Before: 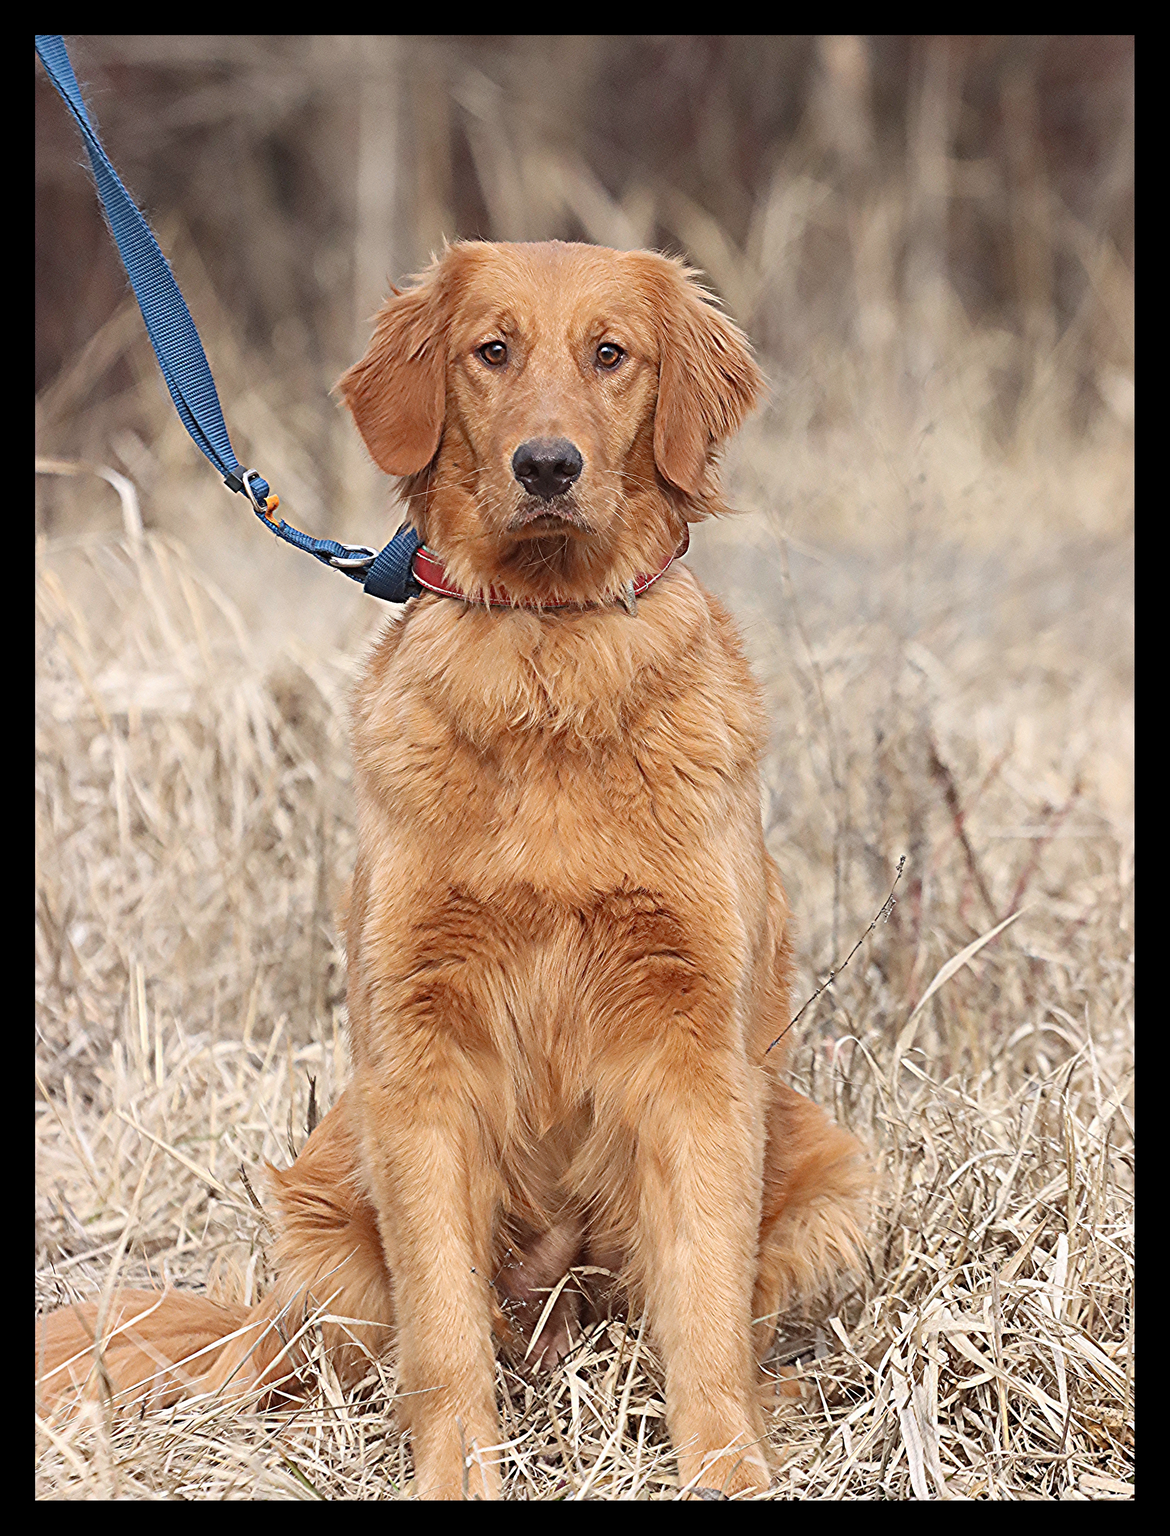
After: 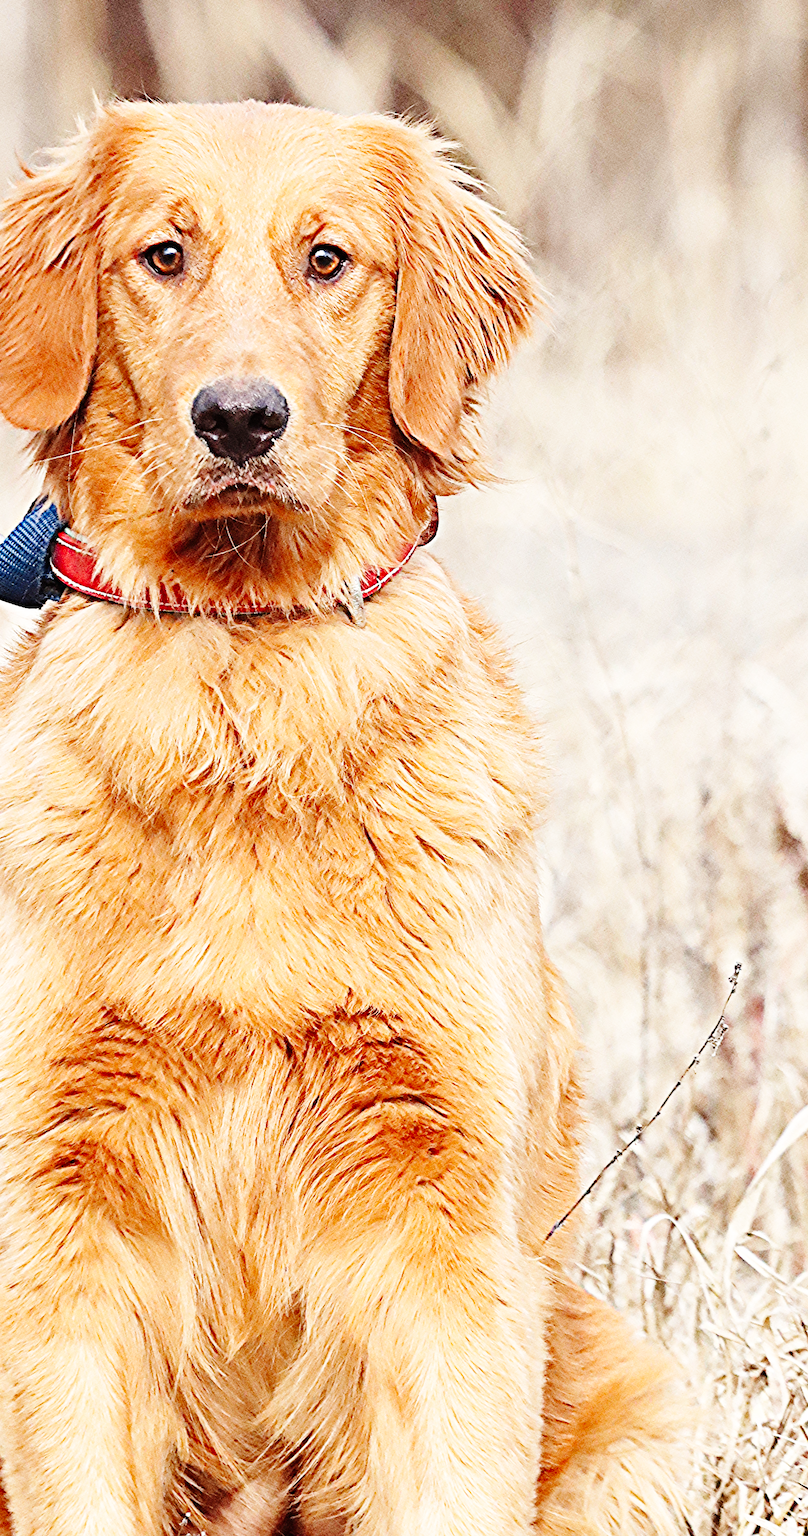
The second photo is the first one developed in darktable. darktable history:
base curve: curves: ch0 [(0, 0) (0, 0) (0.002, 0.001) (0.008, 0.003) (0.019, 0.011) (0.037, 0.037) (0.064, 0.11) (0.102, 0.232) (0.152, 0.379) (0.216, 0.524) (0.296, 0.665) (0.394, 0.789) (0.512, 0.881) (0.651, 0.945) (0.813, 0.986) (1, 1)], preserve colors none
crop: left 32.157%, top 10.977%, right 18.485%, bottom 17.61%
